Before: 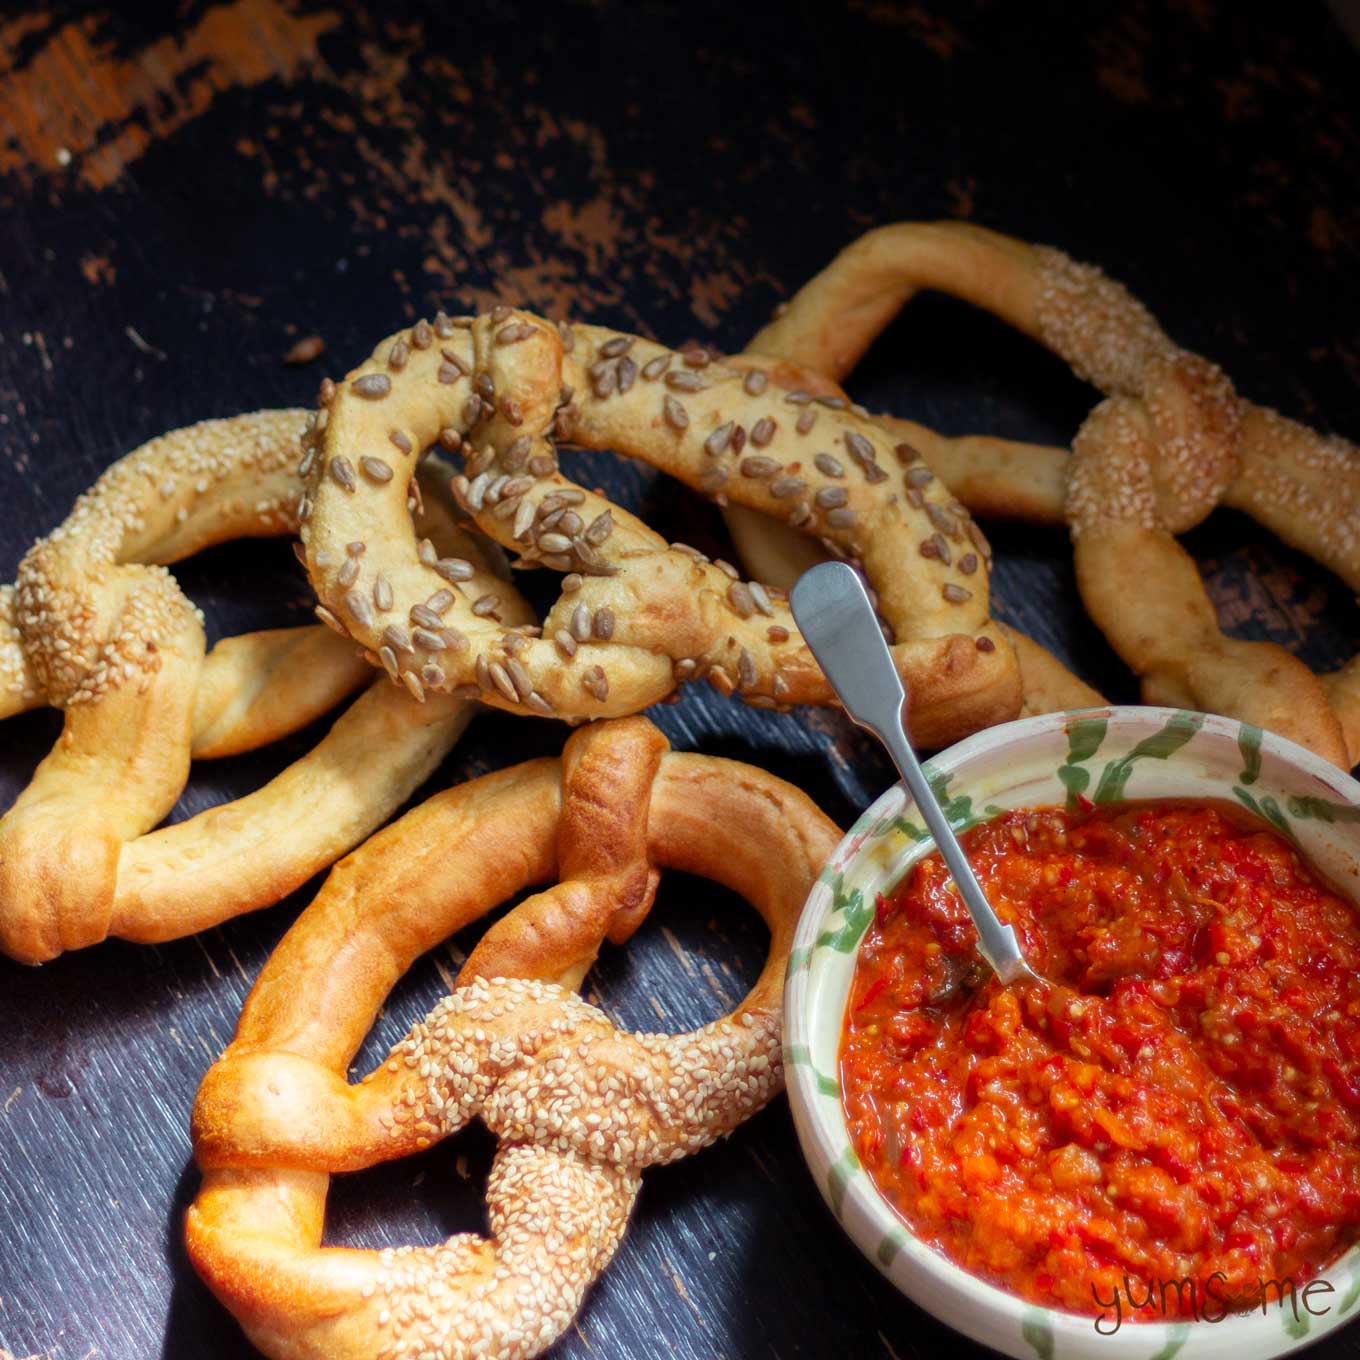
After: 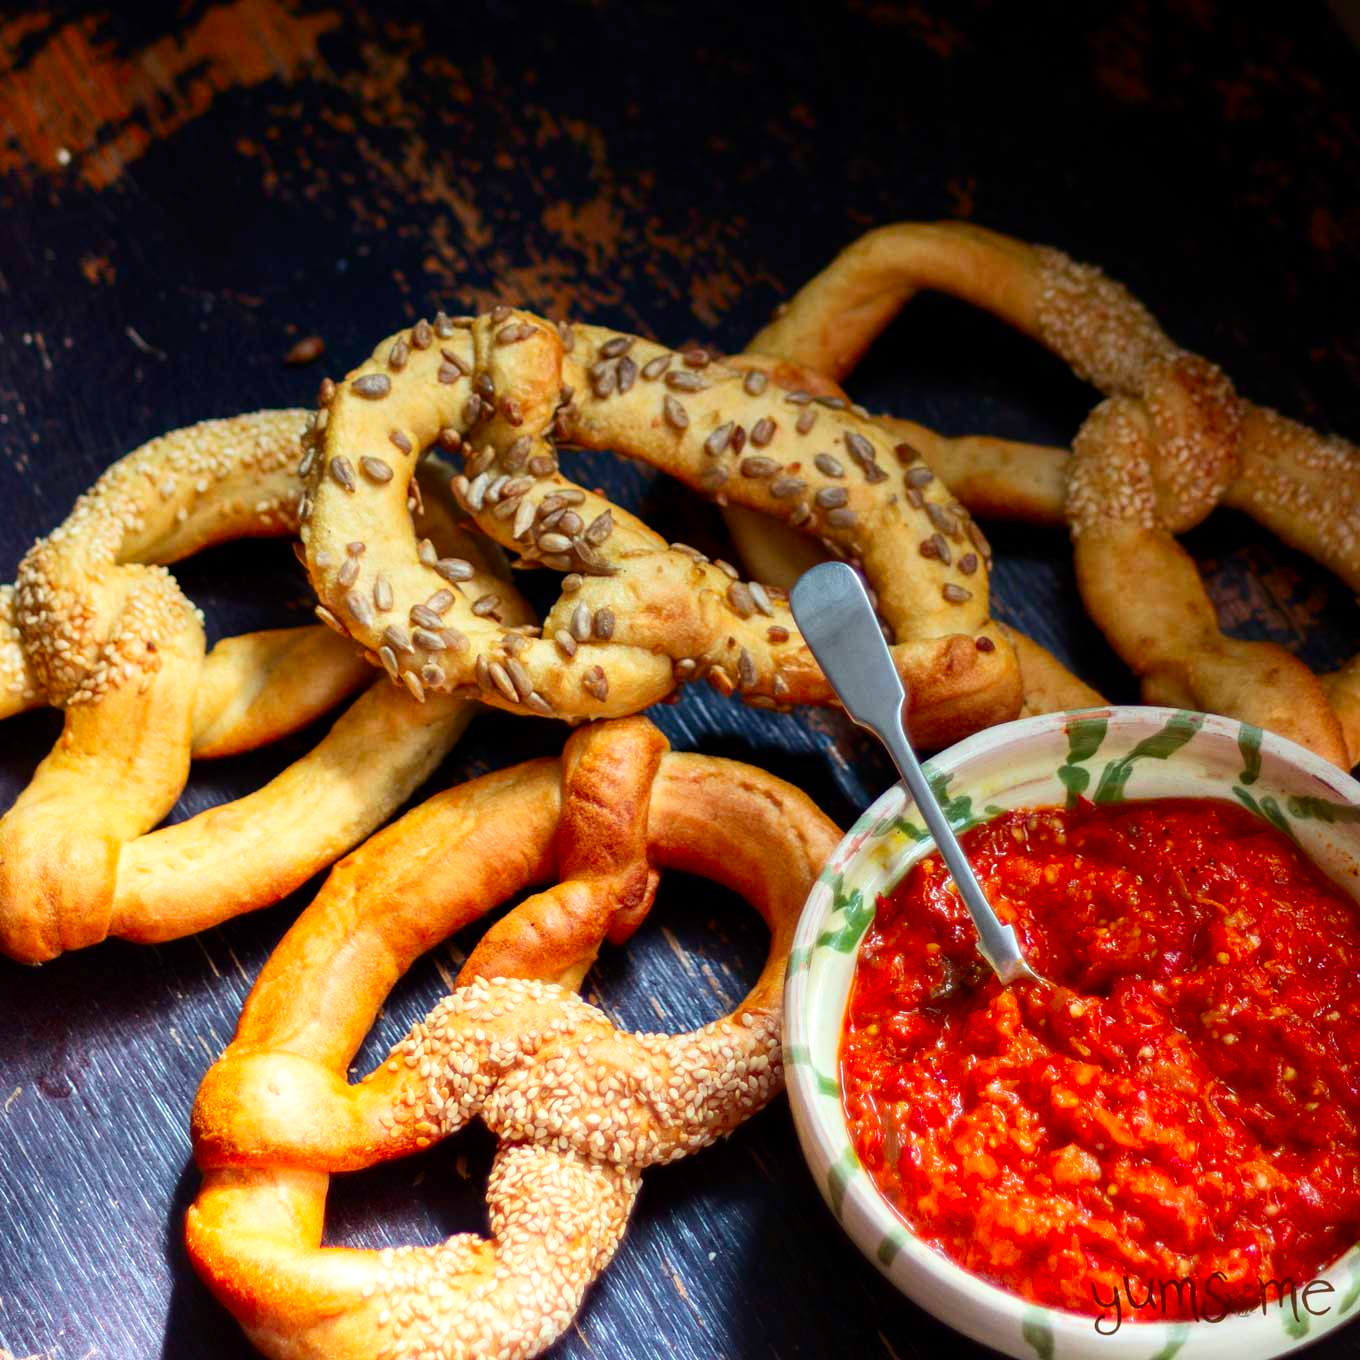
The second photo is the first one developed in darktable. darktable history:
contrast brightness saturation: contrast 0.175, saturation 0.308
exposure: exposure 0.135 EV, compensate highlight preservation false
